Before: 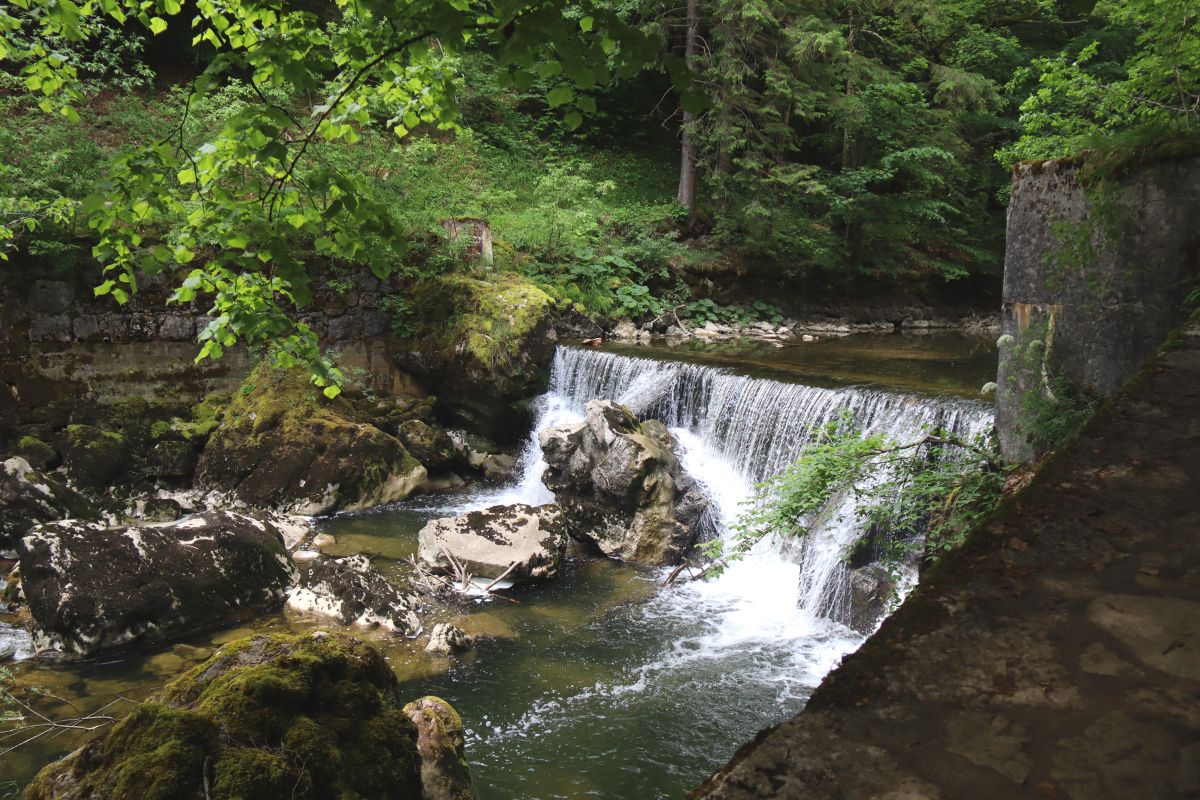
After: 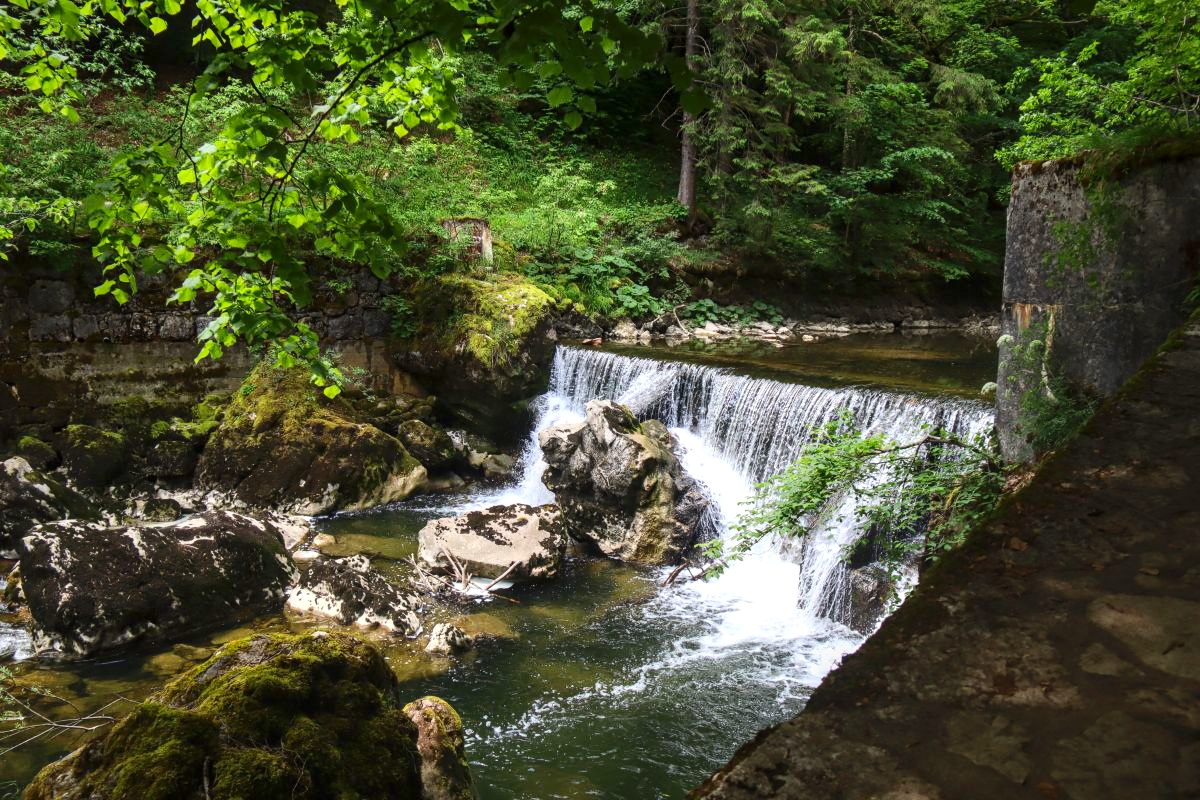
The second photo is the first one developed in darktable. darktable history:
local contrast: detail 130%
contrast brightness saturation: contrast 0.165, saturation 0.314
